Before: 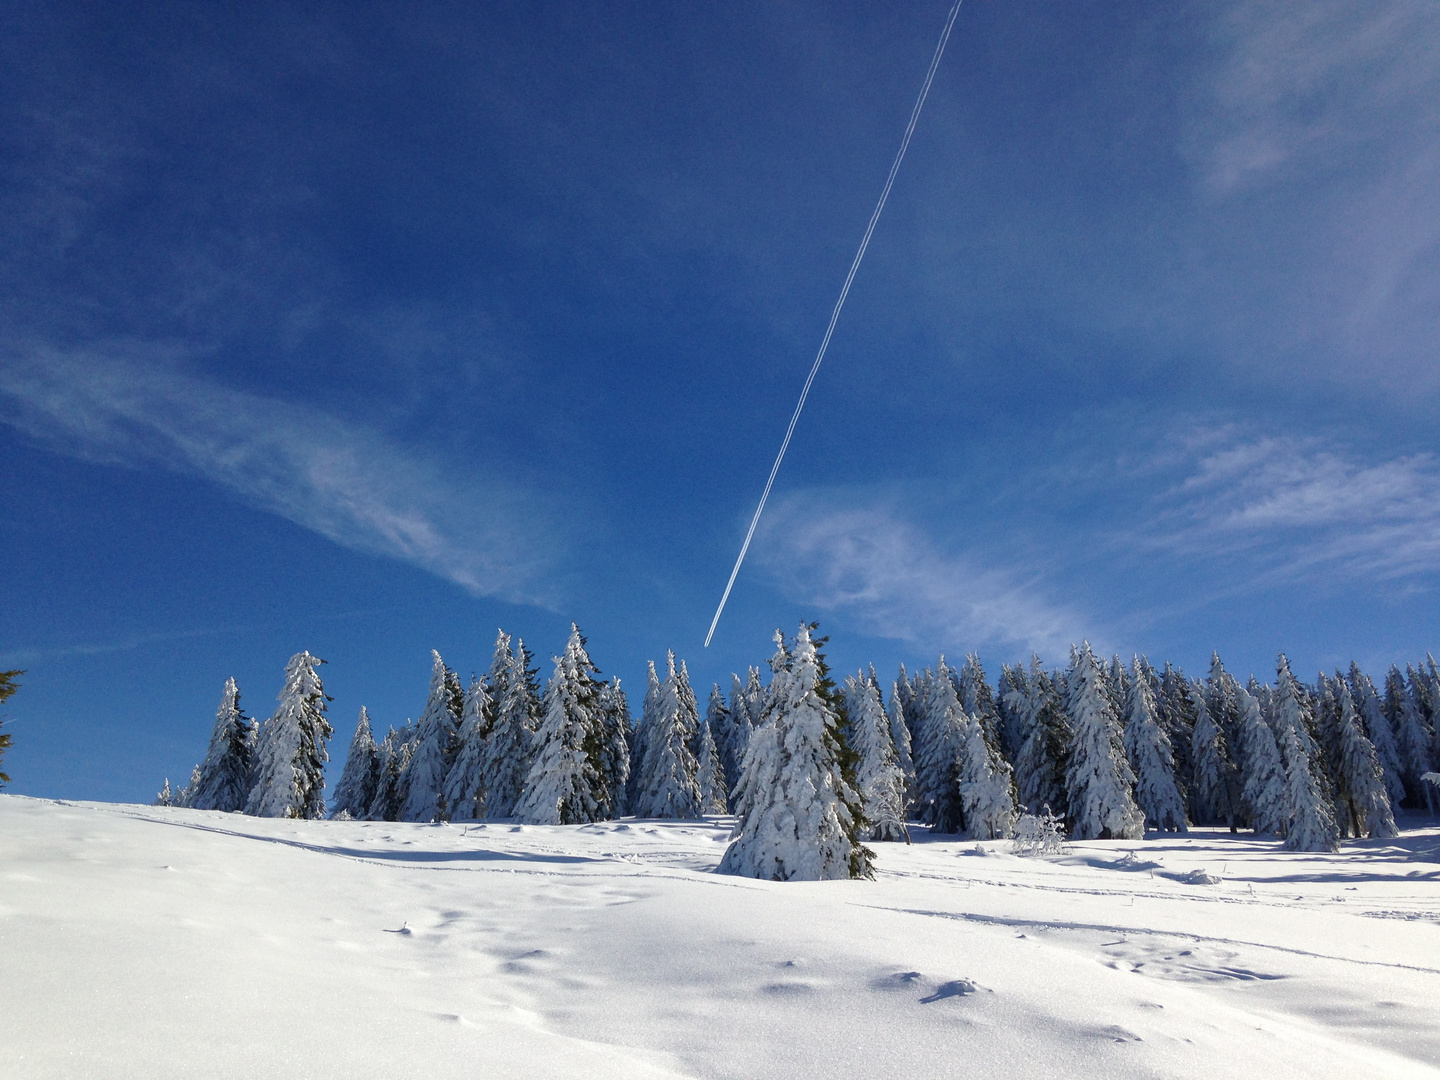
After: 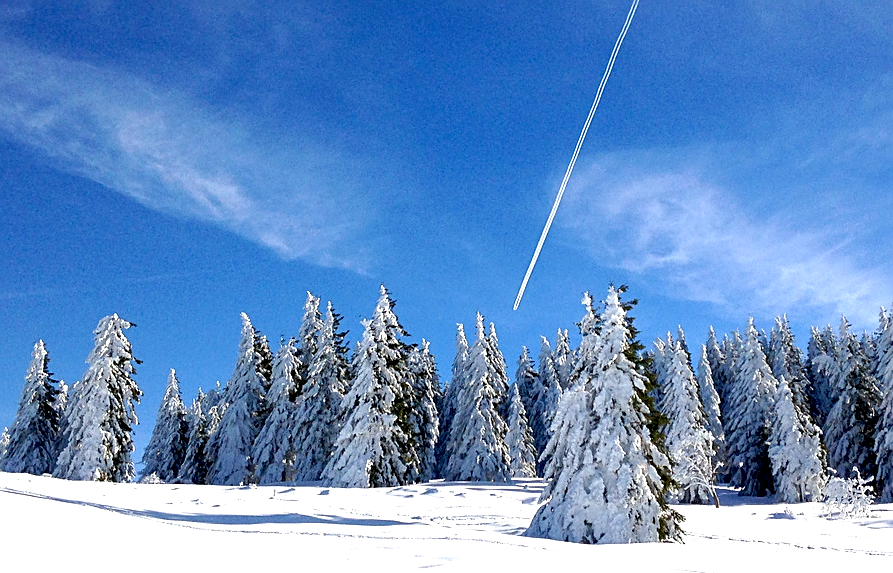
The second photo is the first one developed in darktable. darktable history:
exposure: black level correction 0.01, exposure 1 EV, compensate highlight preservation false
sharpen: on, module defaults
crop: left 13.312%, top 31.28%, right 24.627%, bottom 15.582%
